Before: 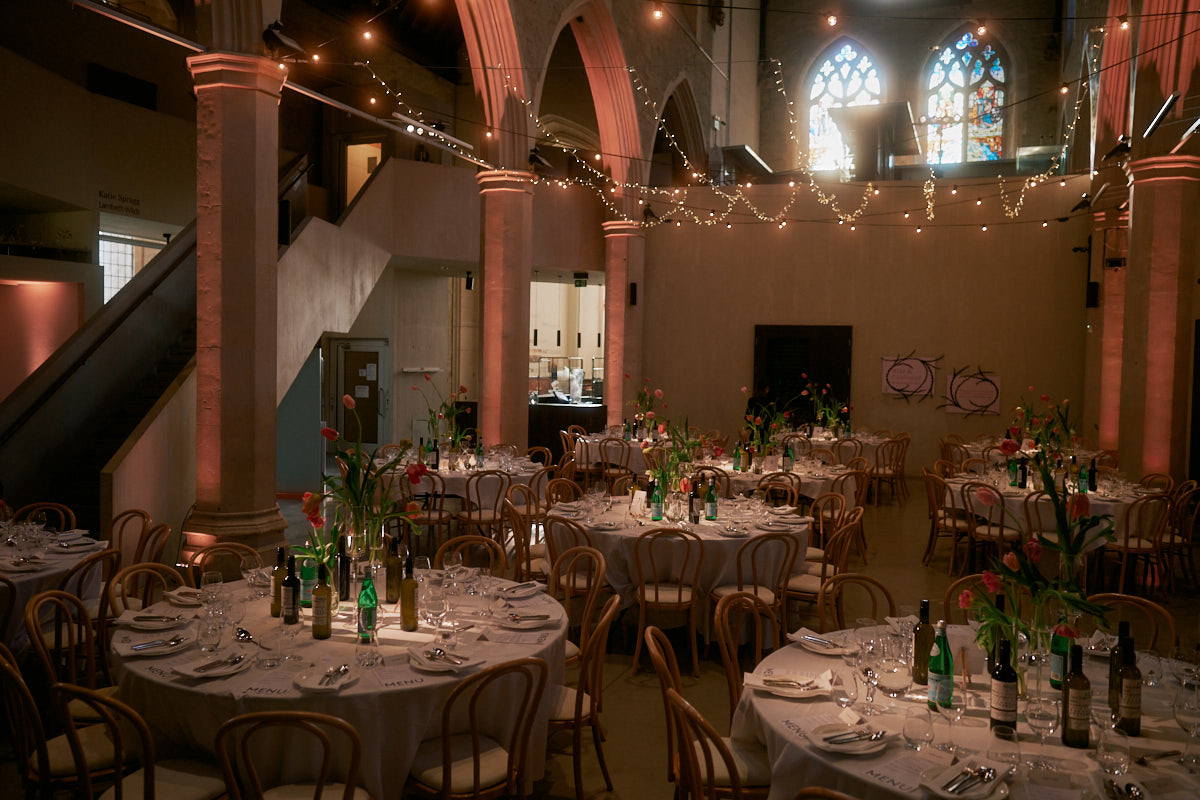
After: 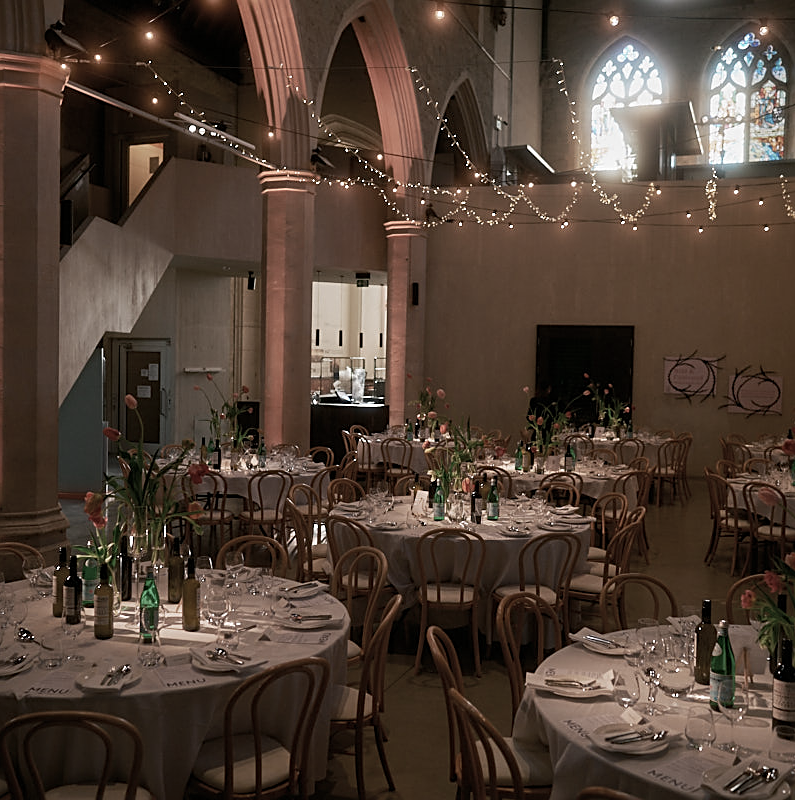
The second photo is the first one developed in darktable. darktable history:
sharpen: on, module defaults
crop and rotate: left 18.218%, right 15.516%
color correction: highlights b* -0.006, saturation 0.586
